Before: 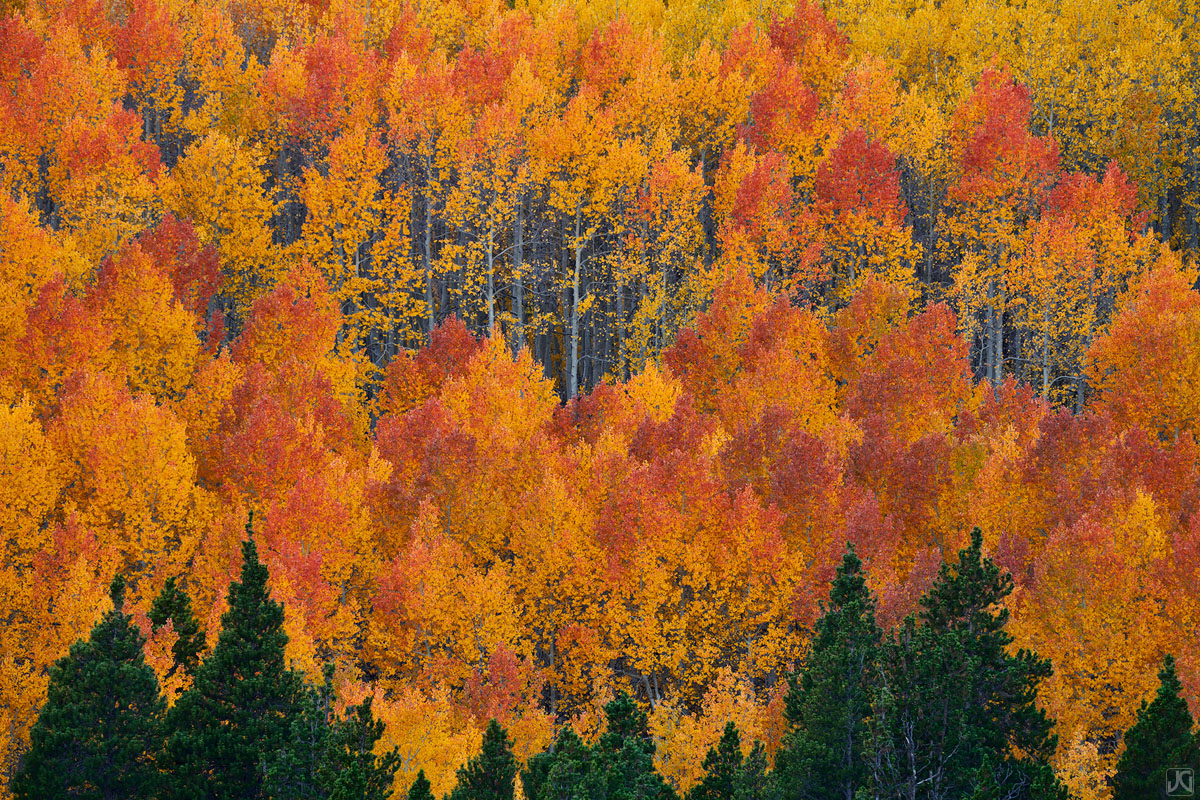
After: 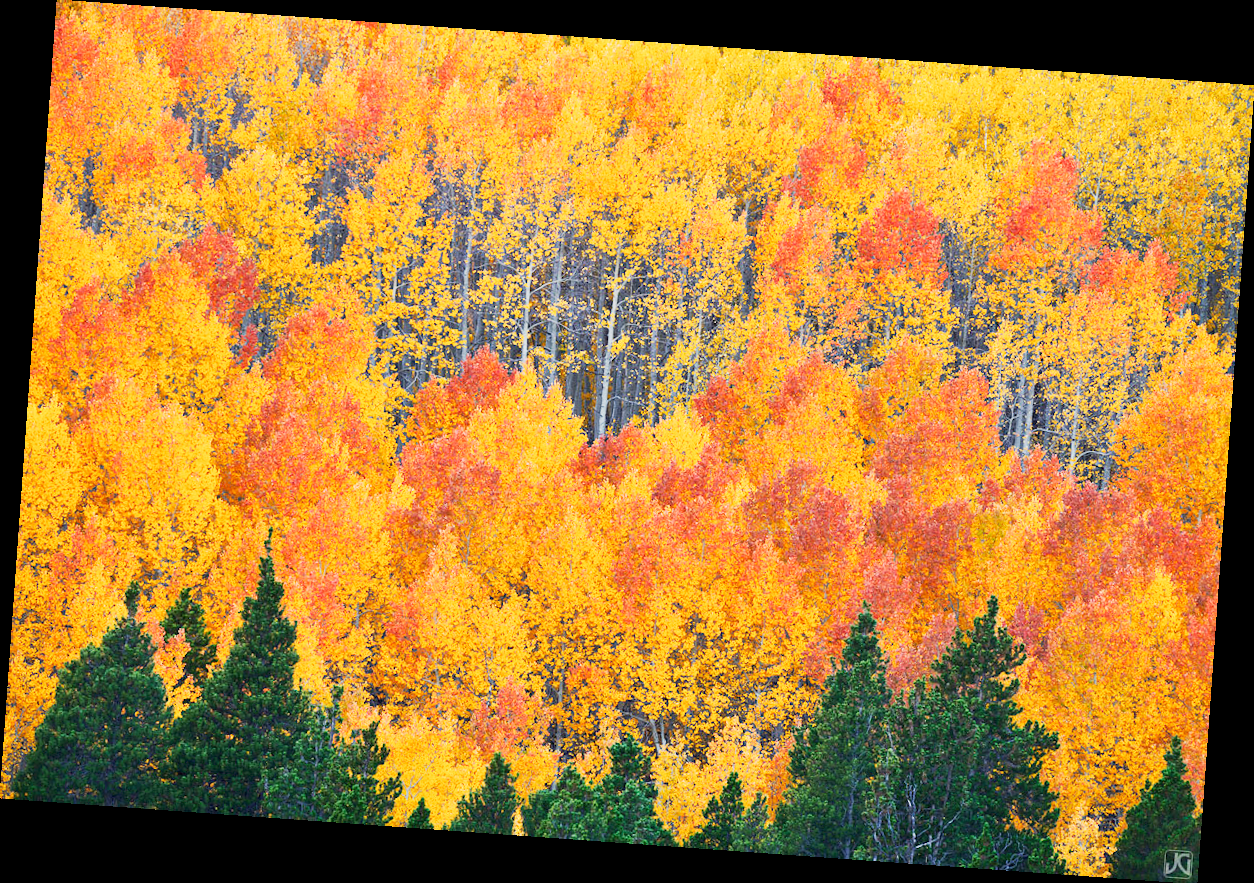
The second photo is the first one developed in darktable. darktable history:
exposure: exposure 0.2 EV, compensate highlight preservation false
tone curve: curves: ch0 [(0, 0) (0.003, 0.015) (0.011, 0.025) (0.025, 0.056) (0.044, 0.104) (0.069, 0.139) (0.1, 0.181) (0.136, 0.226) (0.177, 0.28) (0.224, 0.346) (0.277, 0.42) (0.335, 0.505) (0.399, 0.594) (0.468, 0.699) (0.543, 0.776) (0.623, 0.848) (0.709, 0.893) (0.801, 0.93) (0.898, 0.97) (1, 1)], preserve colors none
shadows and highlights: shadows 25, highlights -25
rotate and perspective: rotation 4.1°, automatic cropping off
